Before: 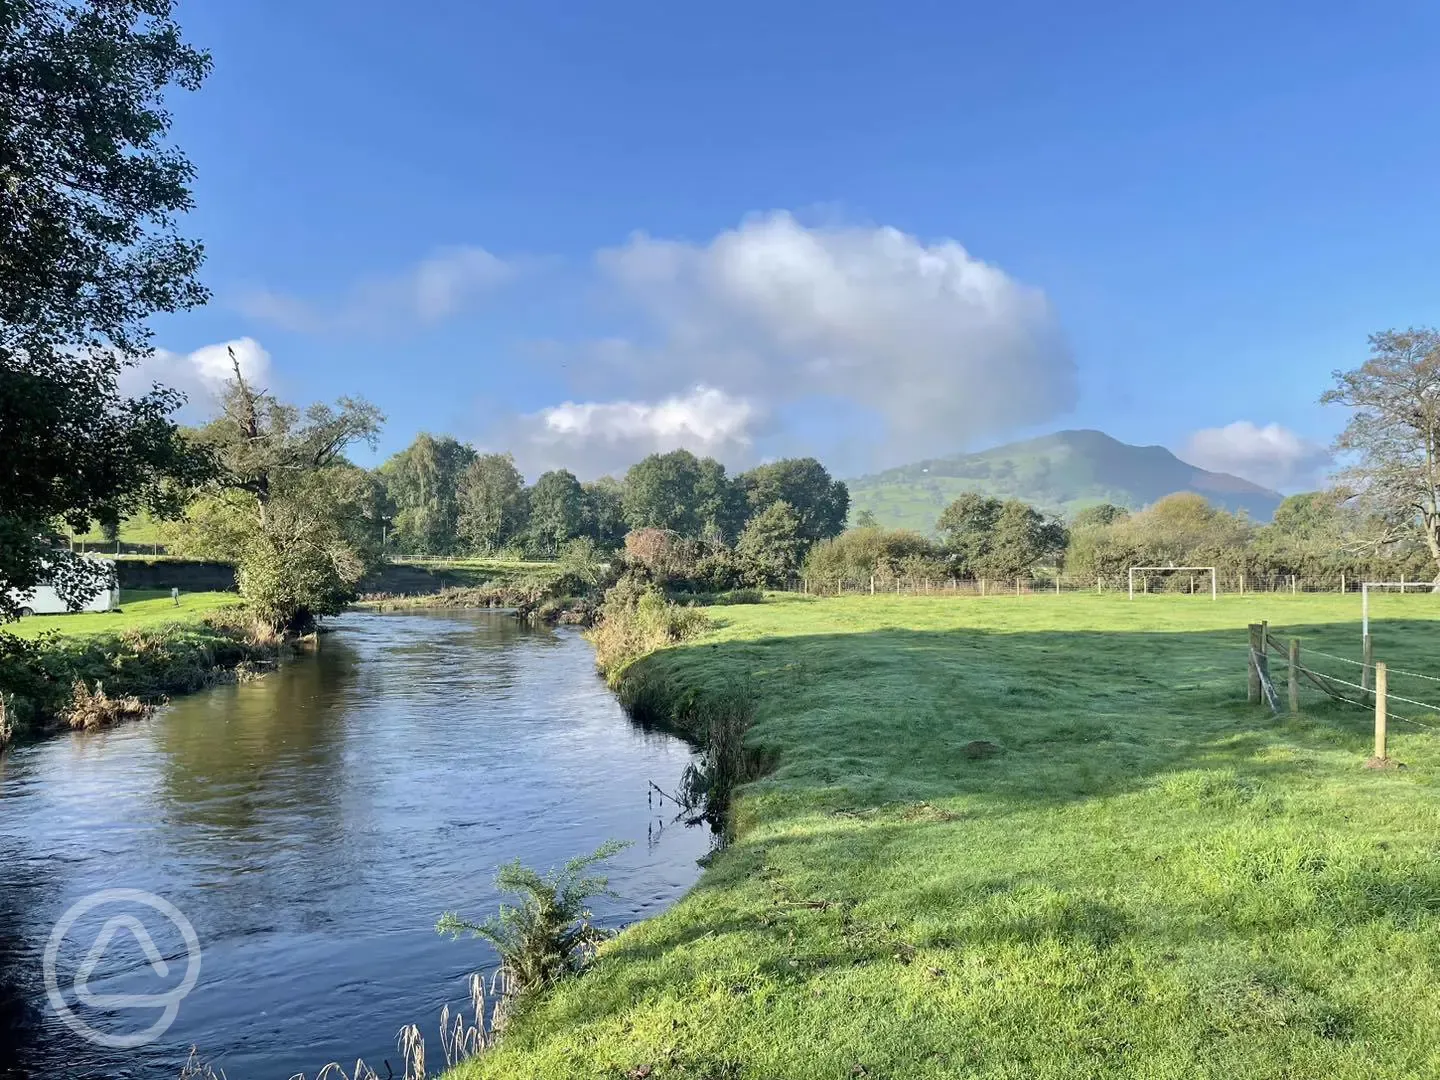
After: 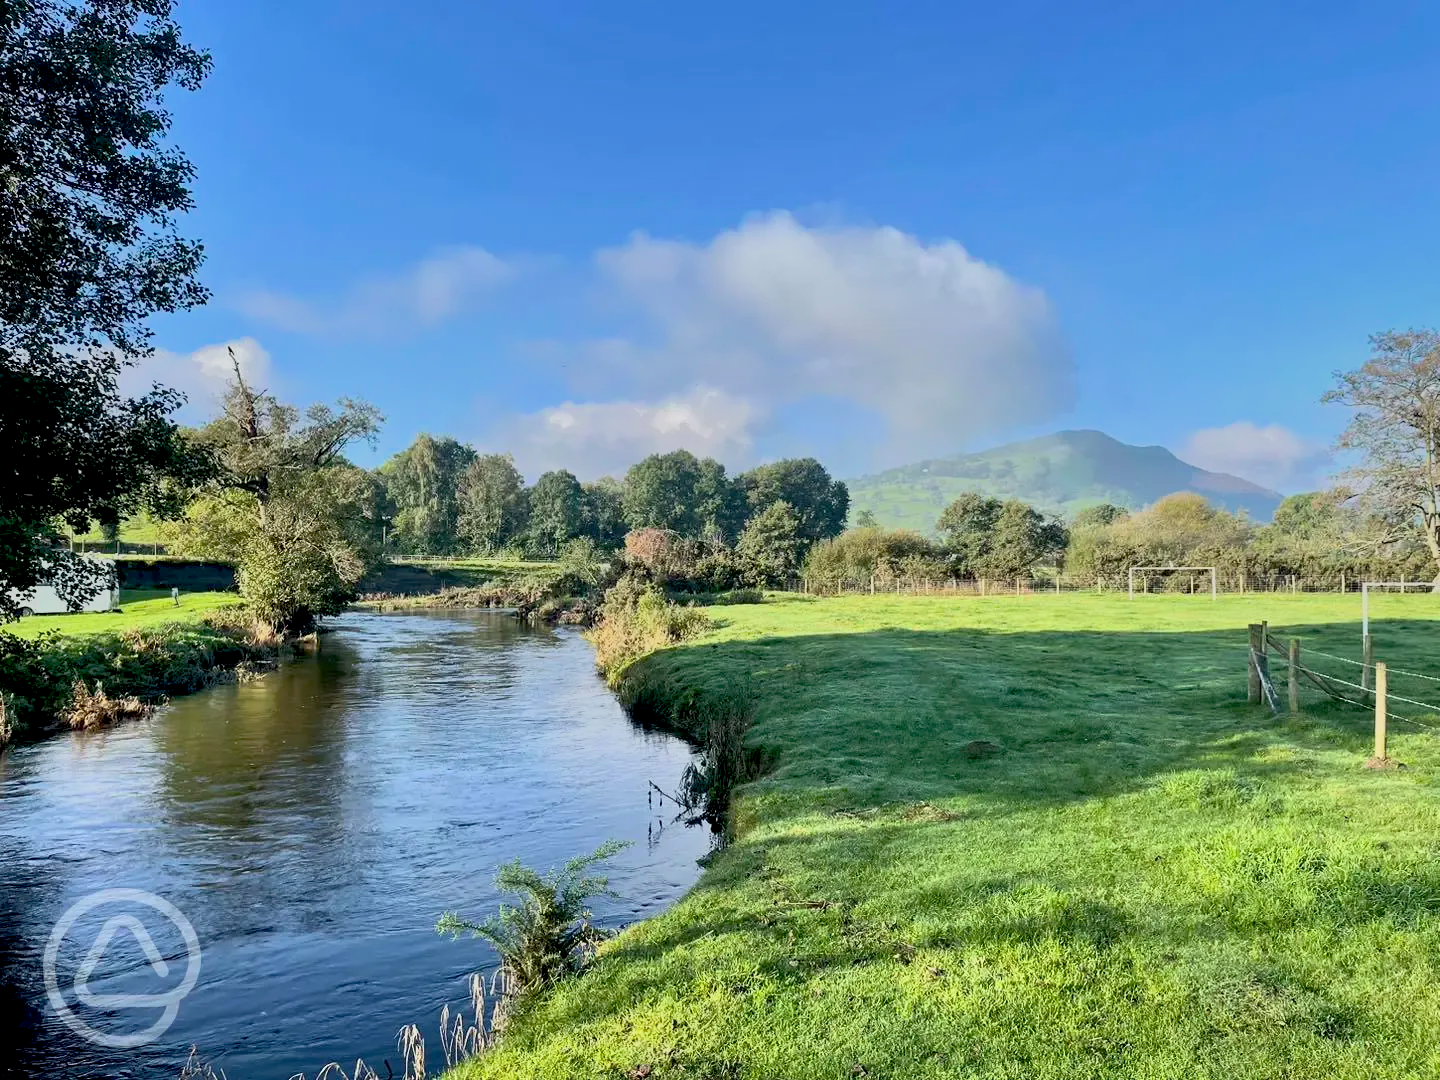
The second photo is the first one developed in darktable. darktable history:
exposure: black level correction 0.012, compensate highlight preservation false
tone equalizer: -7 EV -0.63 EV, -6 EV 1 EV, -5 EV -0.45 EV, -4 EV 0.43 EV, -3 EV 0.41 EV, -2 EV 0.15 EV, -1 EV -0.15 EV, +0 EV -0.39 EV, smoothing diameter 25%, edges refinement/feathering 10, preserve details guided filter
